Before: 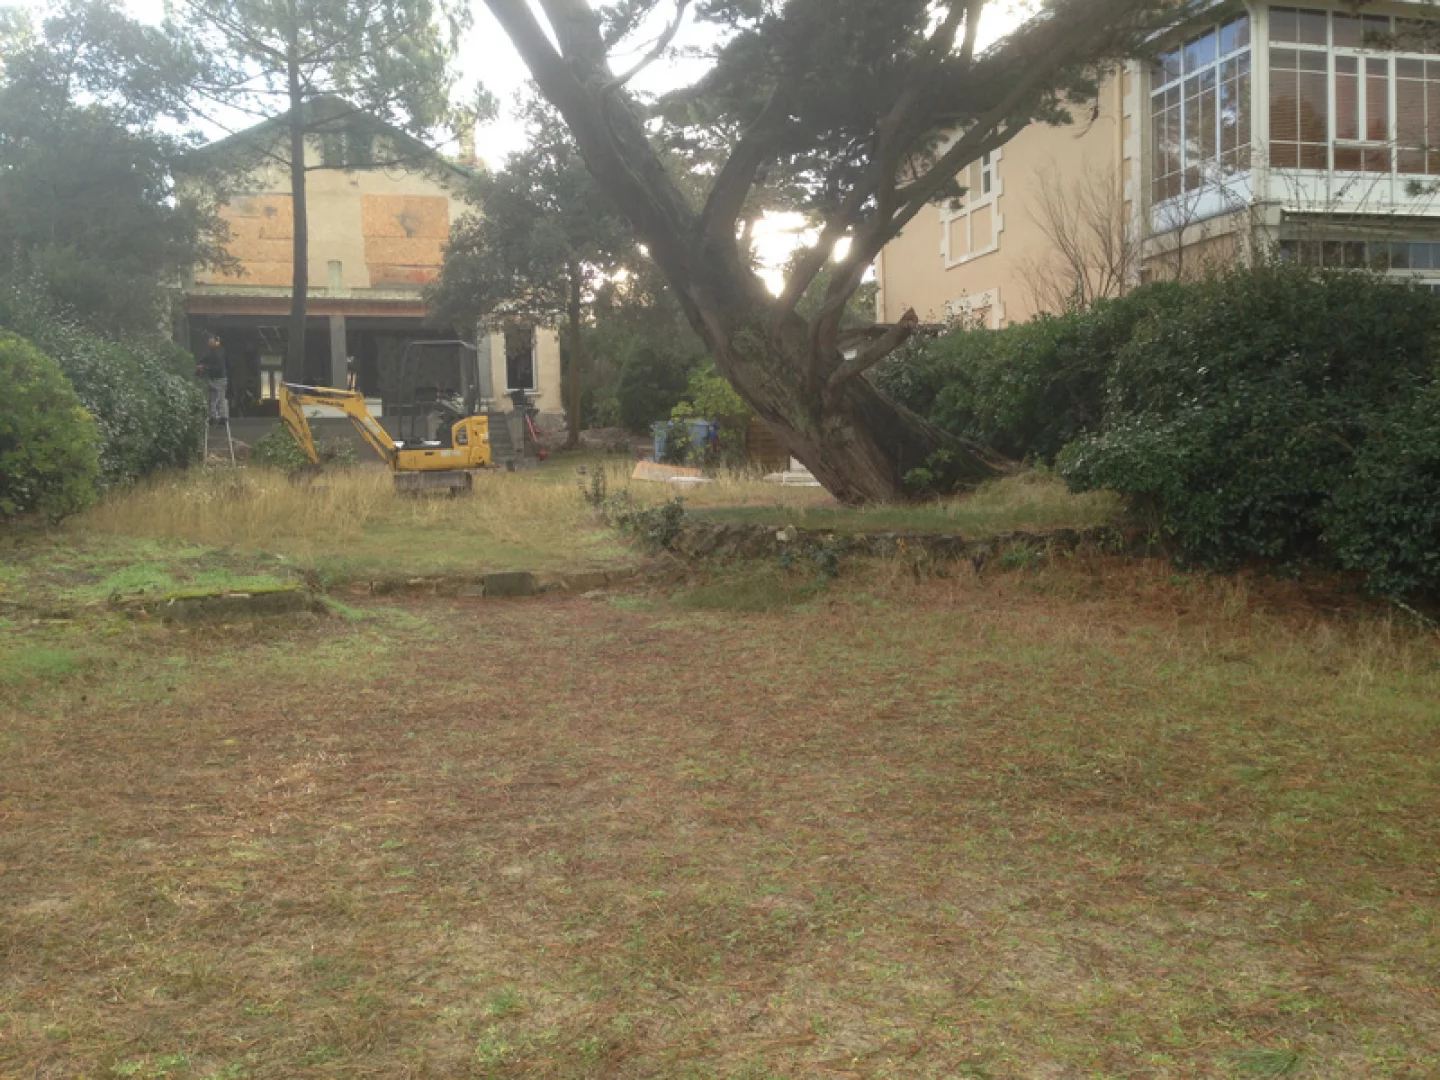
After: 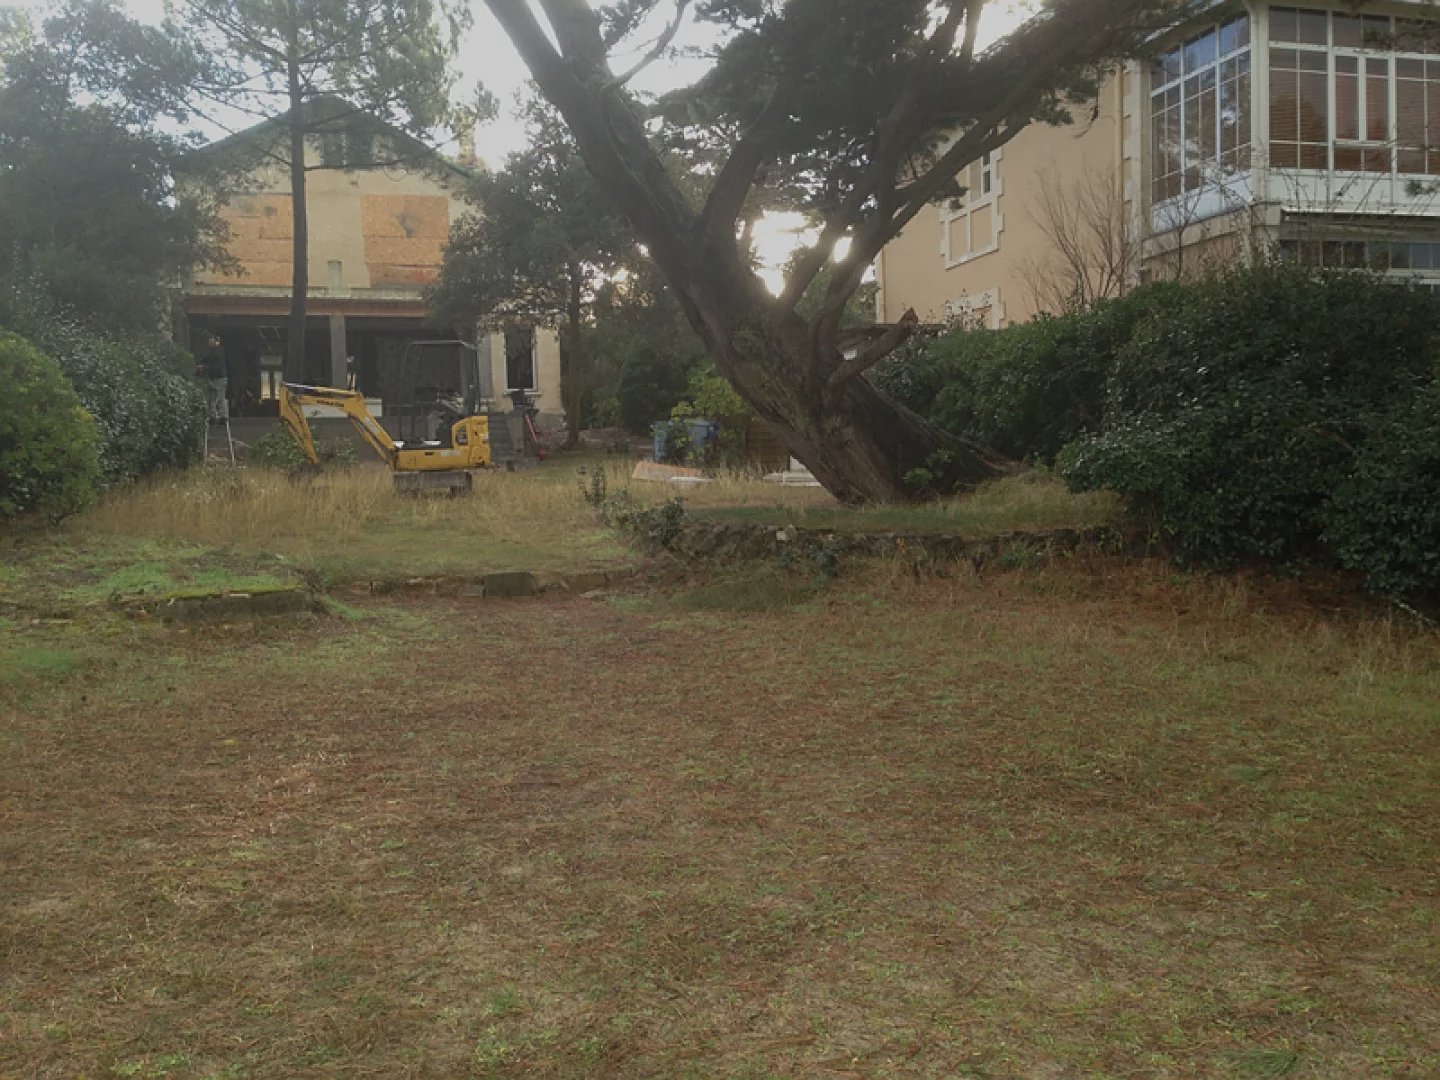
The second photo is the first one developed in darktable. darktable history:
exposure: black level correction 0, exposure -0.732 EV, compensate highlight preservation false
sharpen: on, module defaults
